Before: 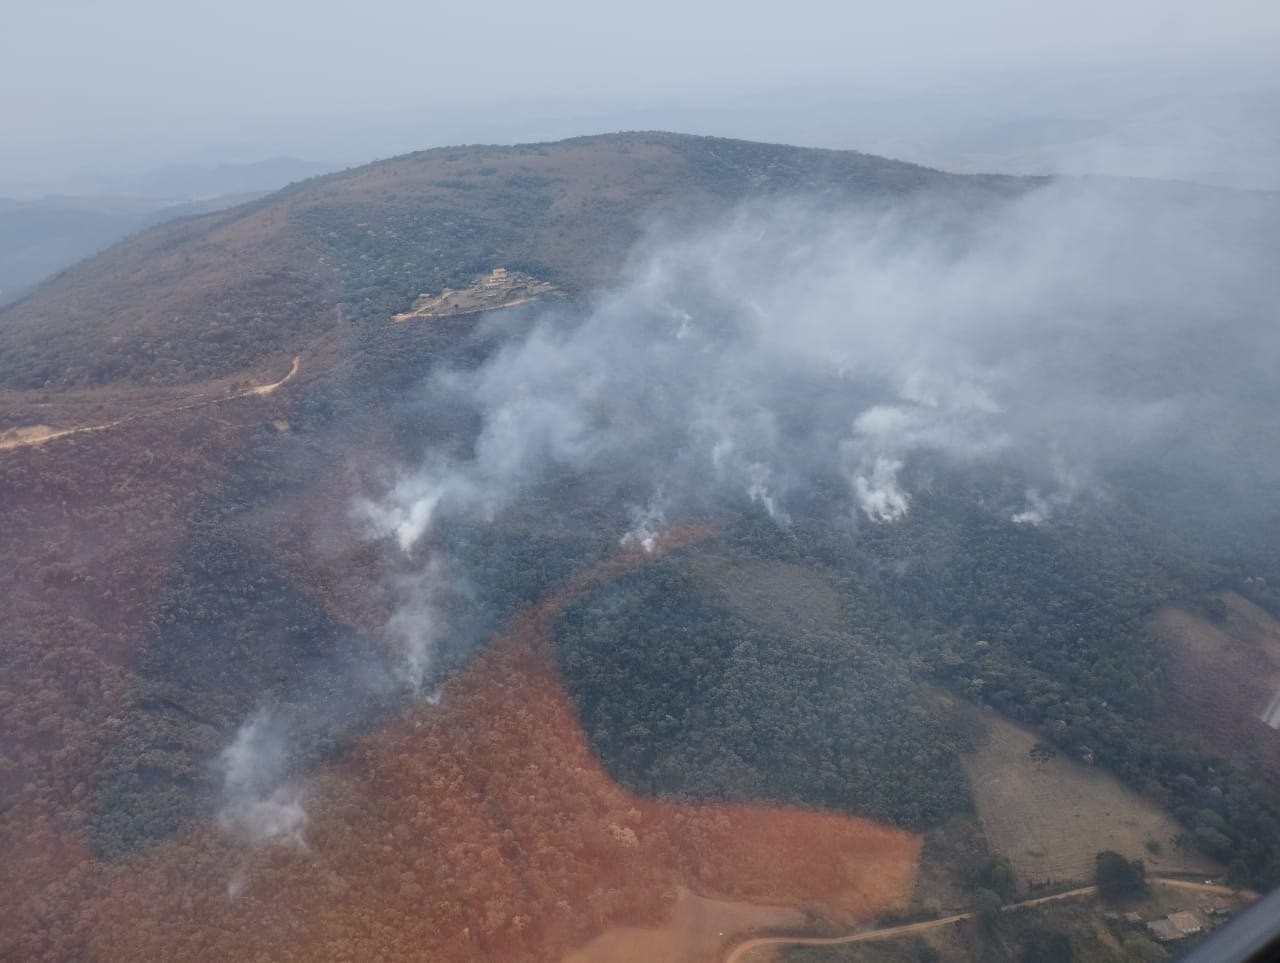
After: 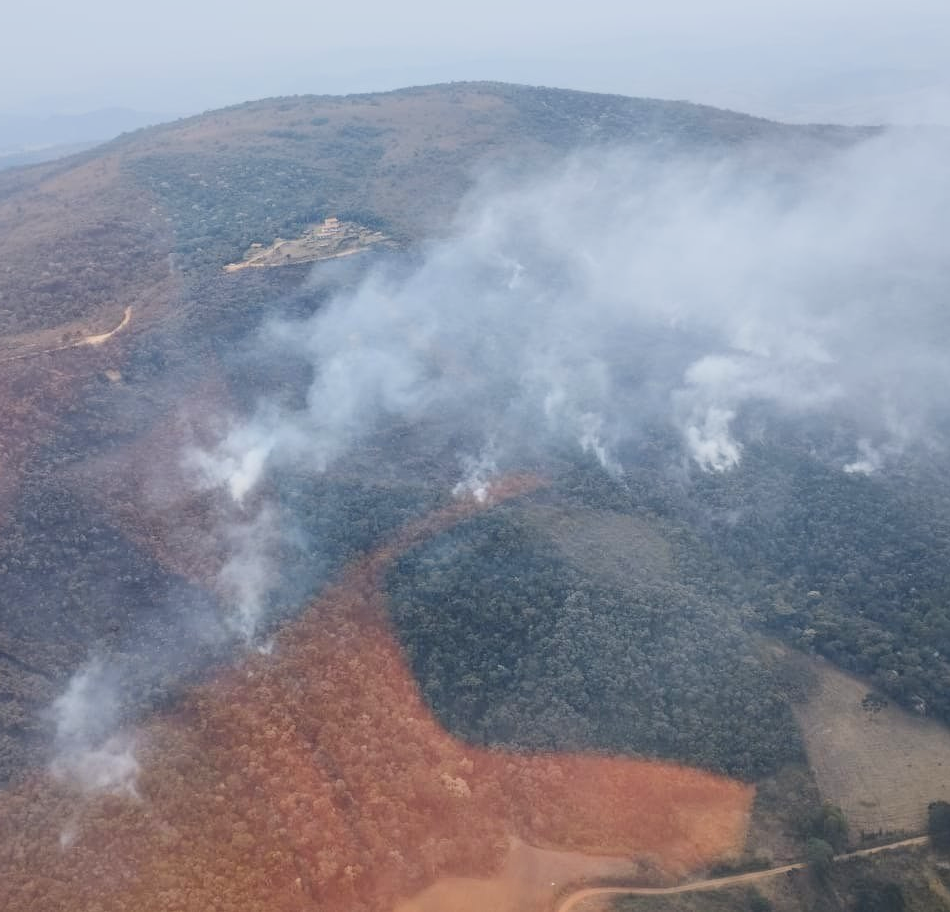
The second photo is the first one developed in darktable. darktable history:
crop and rotate: left 13.15%, top 5.251%, right 12.609%
filmic rgb: black relative exposure -8.15 EV, white relative exposure 3.76 EV, hardness 4.46
contrast brightness saturation: contrast 0.2, brightness 0.16, saturation 0.22
